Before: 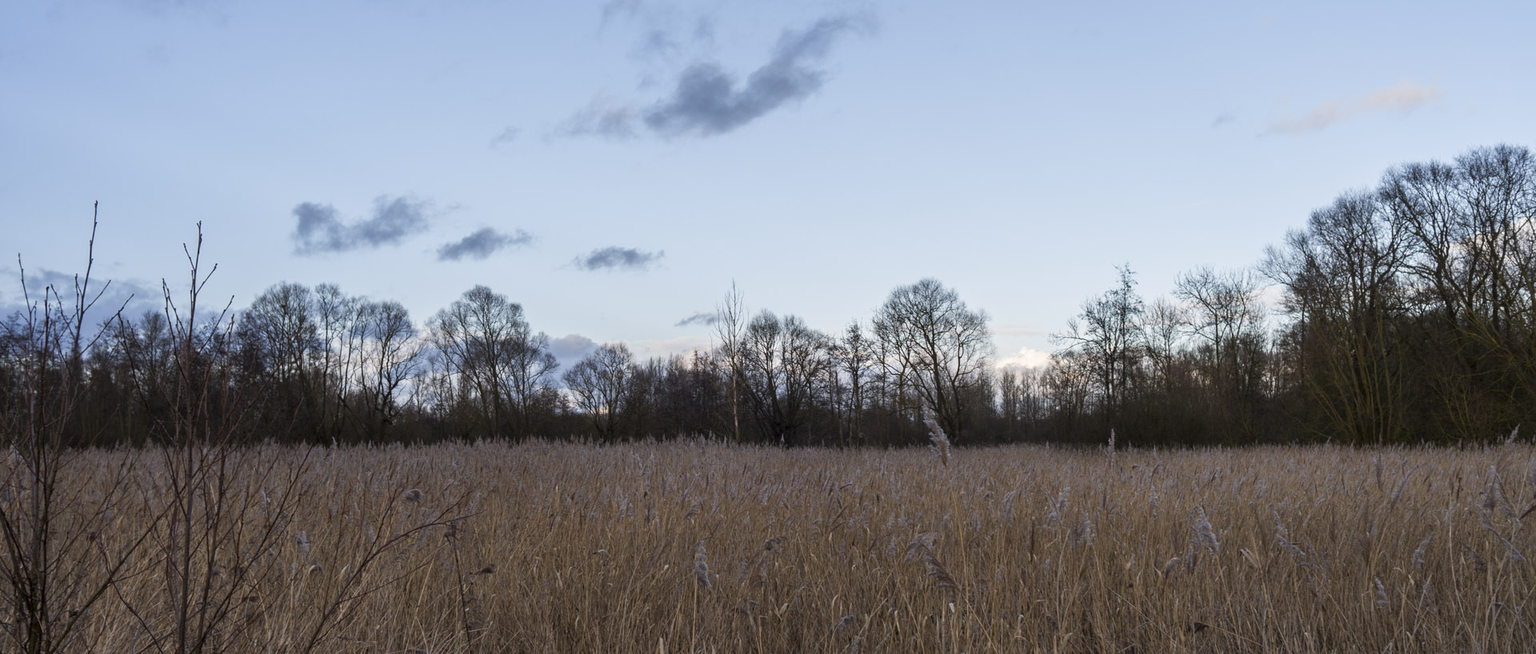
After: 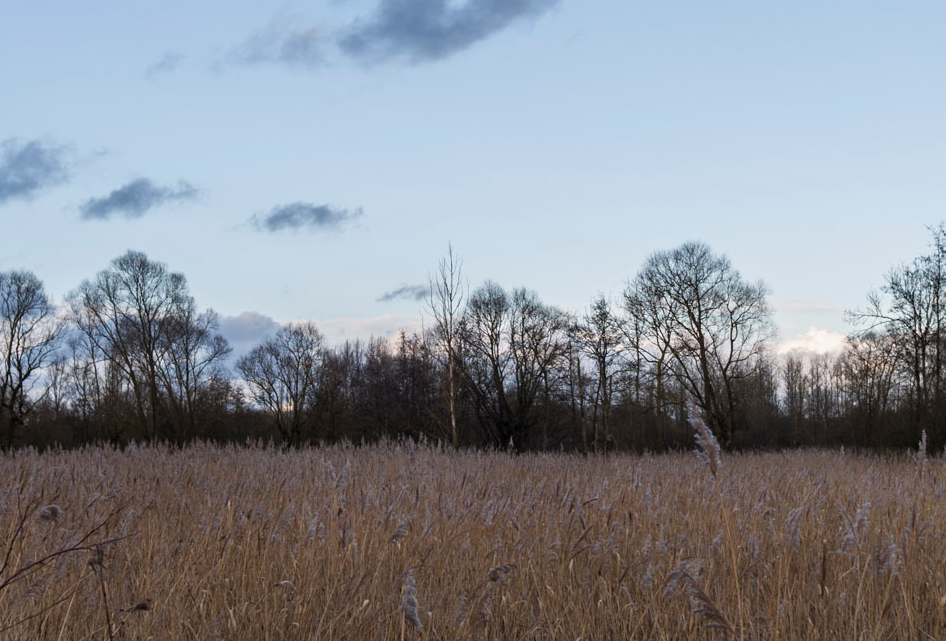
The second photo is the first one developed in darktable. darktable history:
exposure: exposure -0.047 EV, compensate highlight preservation false
tone equalizer: on, module defaults
crop and rotate: angle 0.024°, left 24.305%, top 13.052%, right 26.33%, bottom 8.37%
